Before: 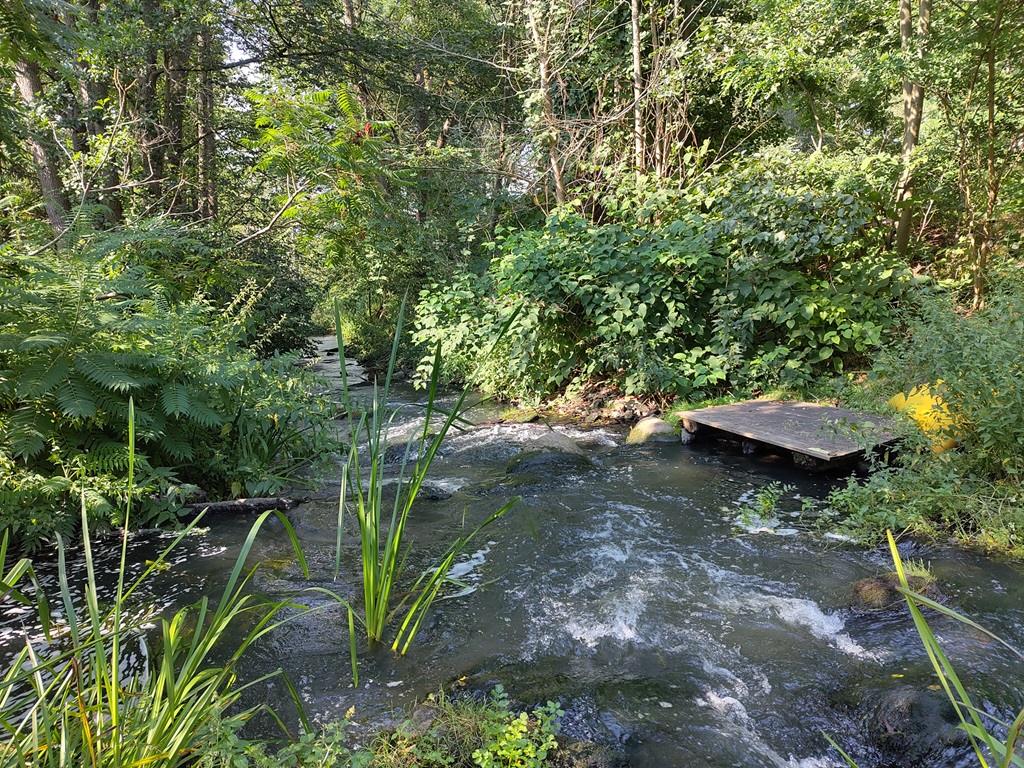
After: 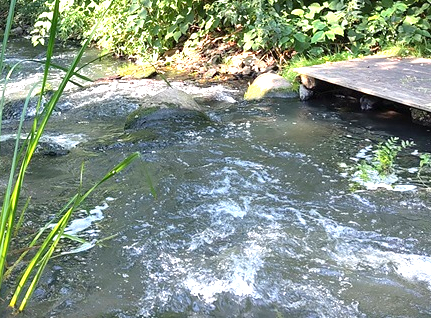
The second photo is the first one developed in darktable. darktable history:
crop: left 37.387%, top 44.915%, right 20.521%, bottom 13.649%
exposure: exposure 1.133 EV, compensate highlight preservation false
